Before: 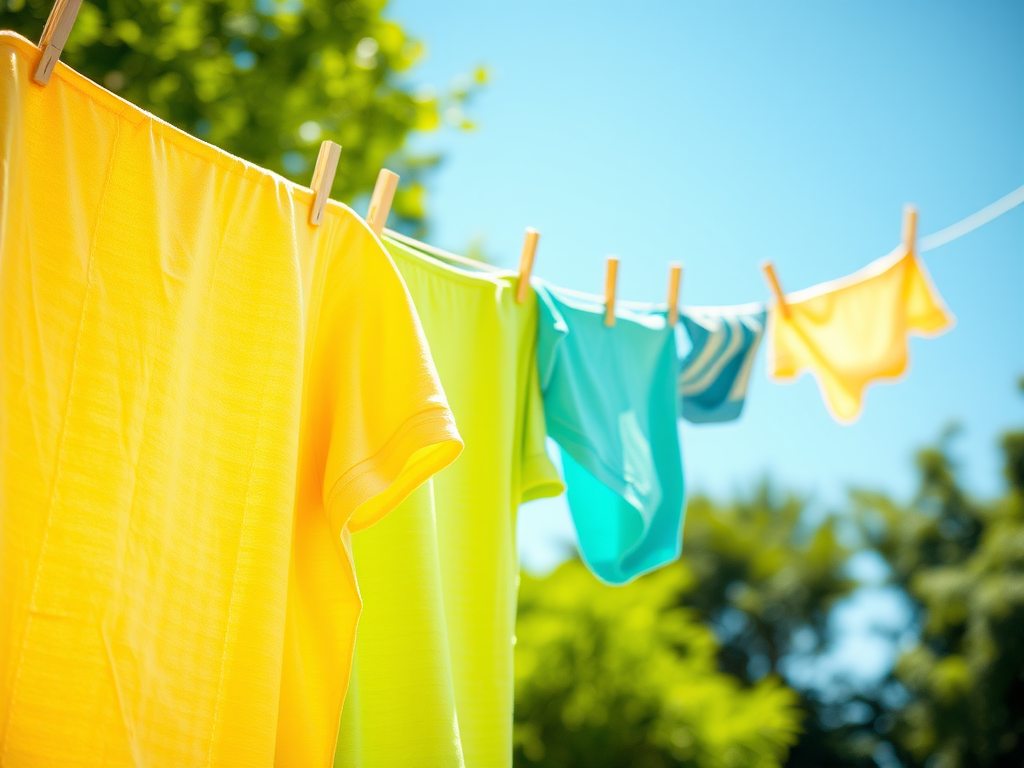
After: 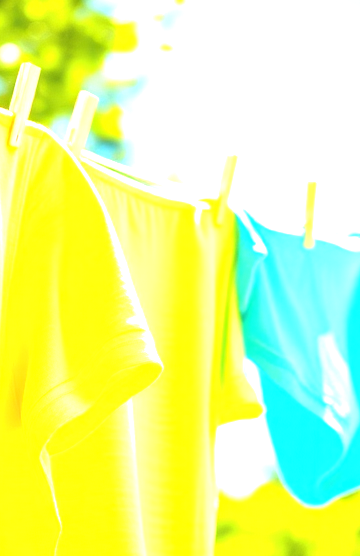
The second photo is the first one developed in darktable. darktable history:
crop and rotate: left 29.476%, top 10.214%, right 35.32%, bottom 17.333%
exposure: black level correction 0, exposure 1.45 EV, compensate exposure bias true, compensate highlight preservation false
